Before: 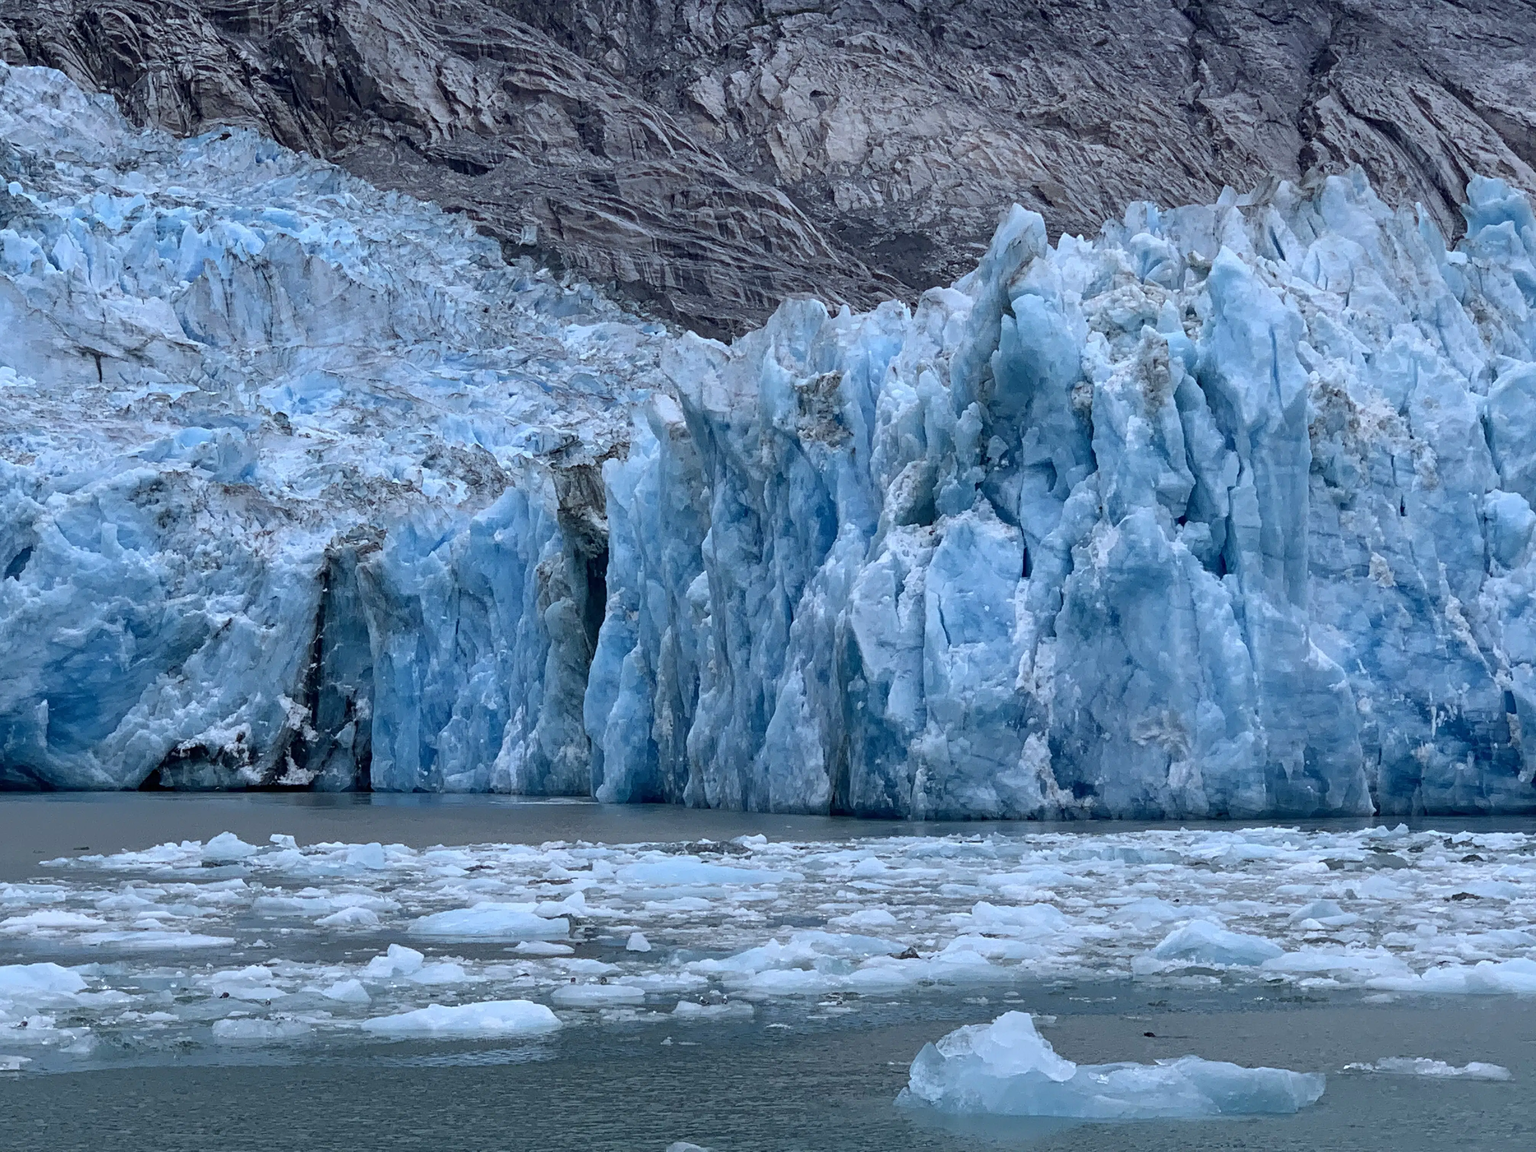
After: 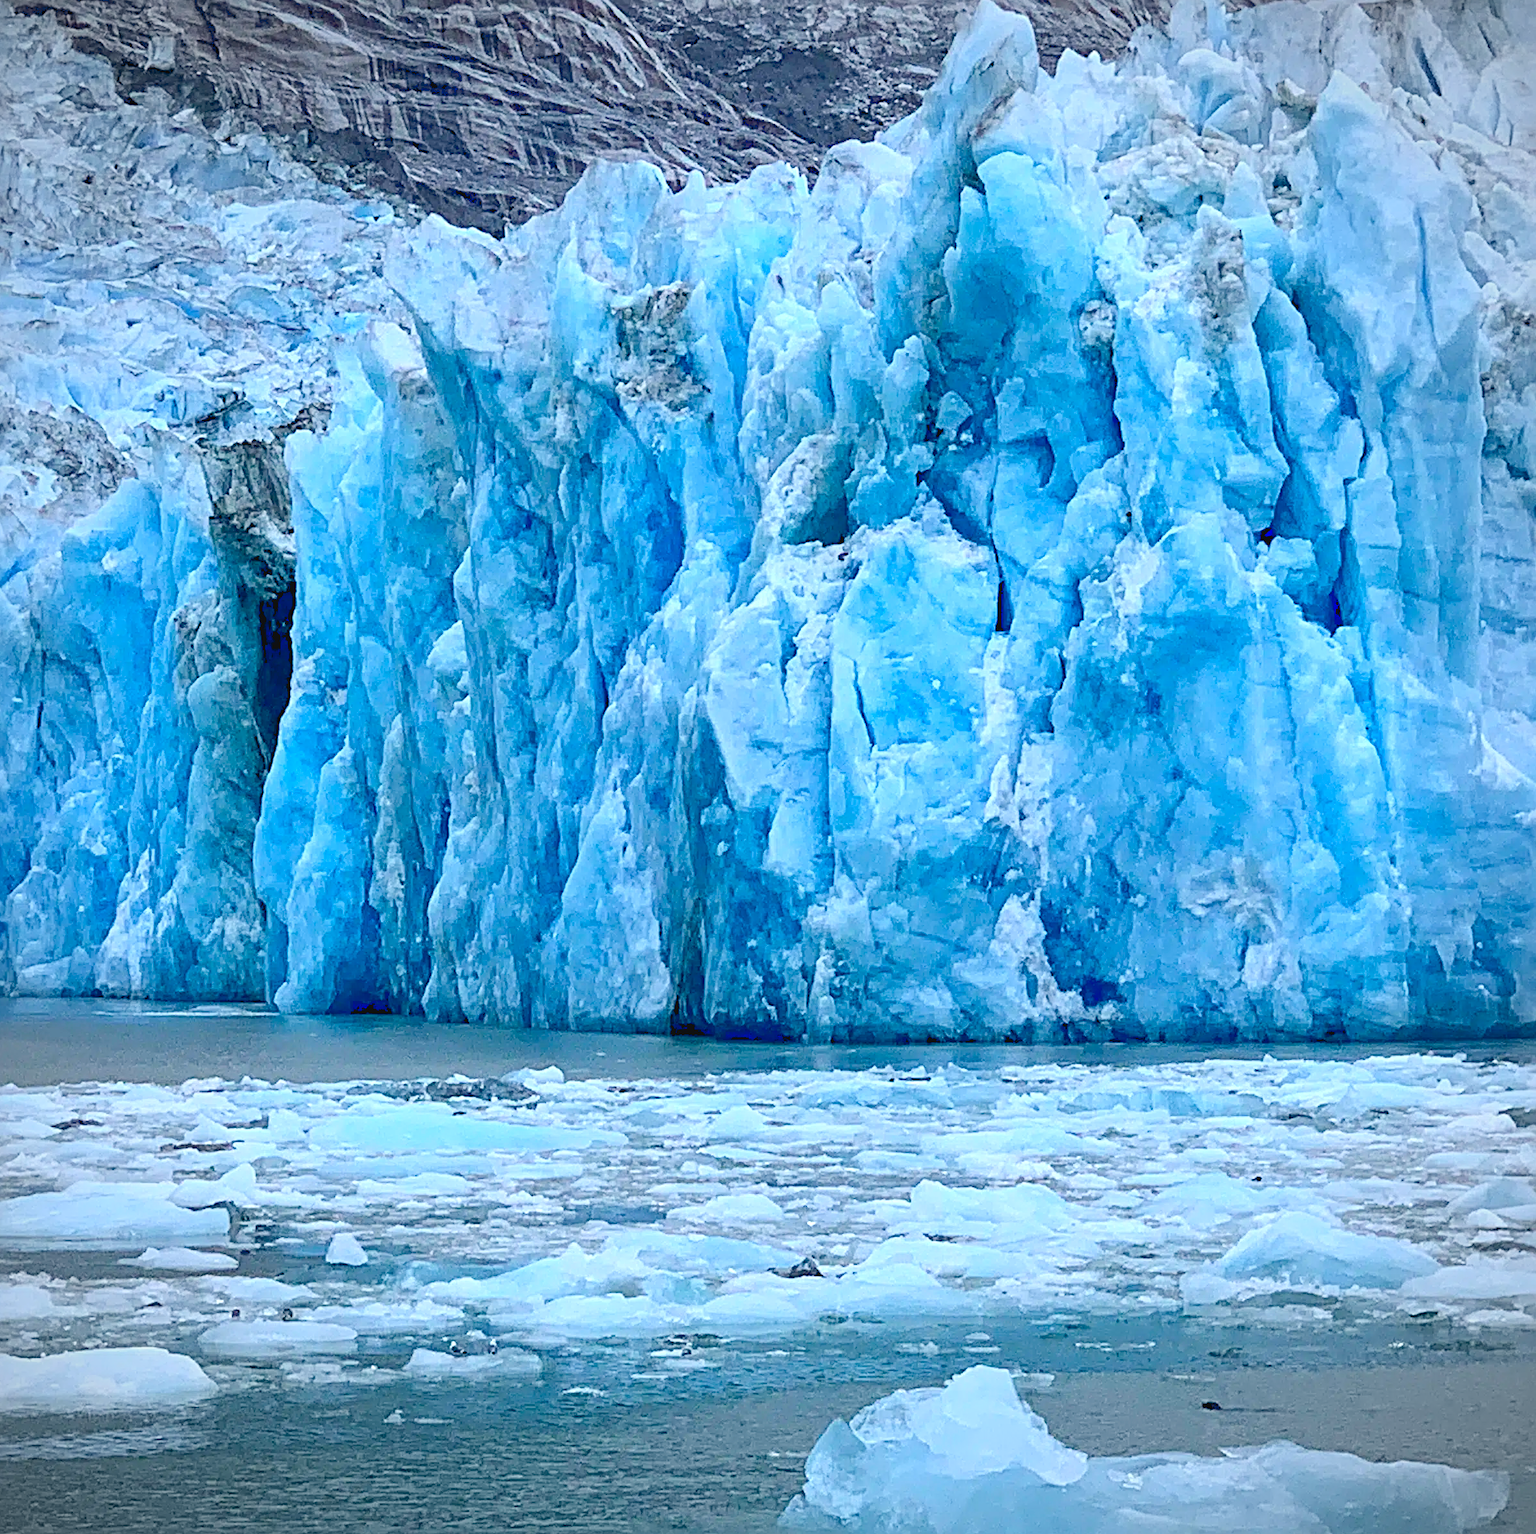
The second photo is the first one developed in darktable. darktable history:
exposure: black level correction 0, exposure 0.5 EV, compensate exposure bias true, compensate highlight preservation false
sharpen: radius 4
crop and rotate: left 28.256%, top 17.734%, right 12.656%, bottom 3.573%
vignetting: fall-off radius 60.92%
color balance rgb: shadows lift › chroma 2%, shadows lift › hue 217.2°, power › hue 60°, highlights gain › chroma 1%, highlights gain › hue 69.6°, global offset › luminance -0.5%, perceptual saturation grading › global saturation 15%, global vibrance 15%
tone curve: curves: ch0 [(0, 0.047) (0.199, 0.263) (0.47, 0.555) (0.805, 0.839) (1, 0.962)], color space Lab, linked channels, preserve colors none
